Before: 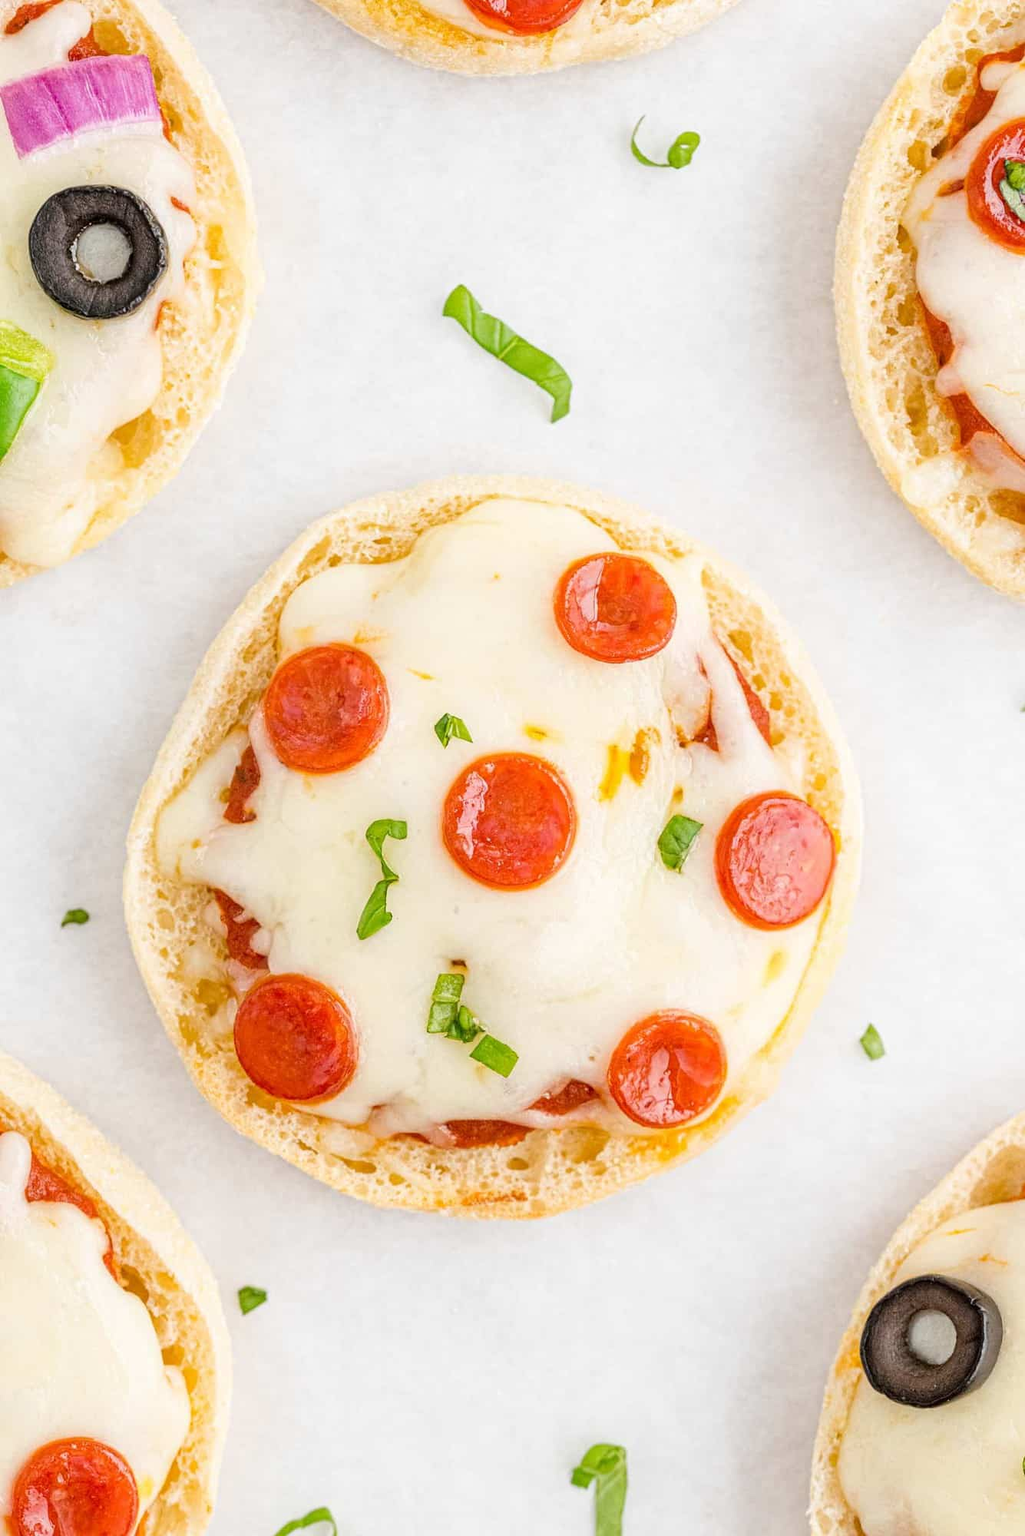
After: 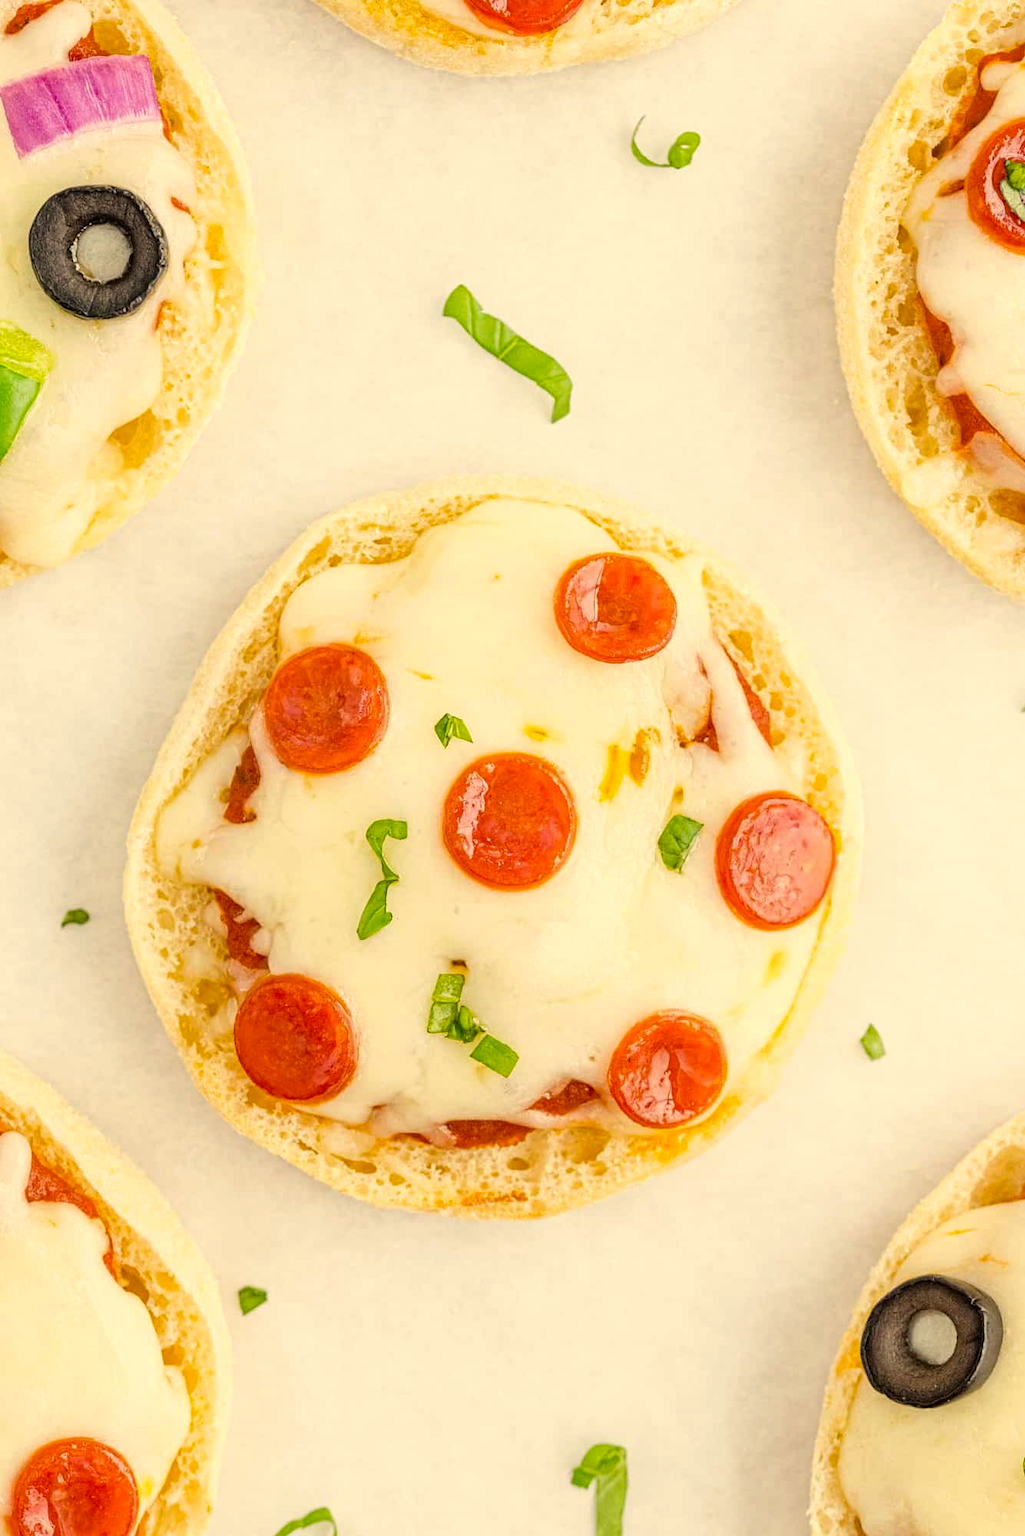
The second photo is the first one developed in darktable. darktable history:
color correction: highlights a* 2.57, highlights b* 22.97
